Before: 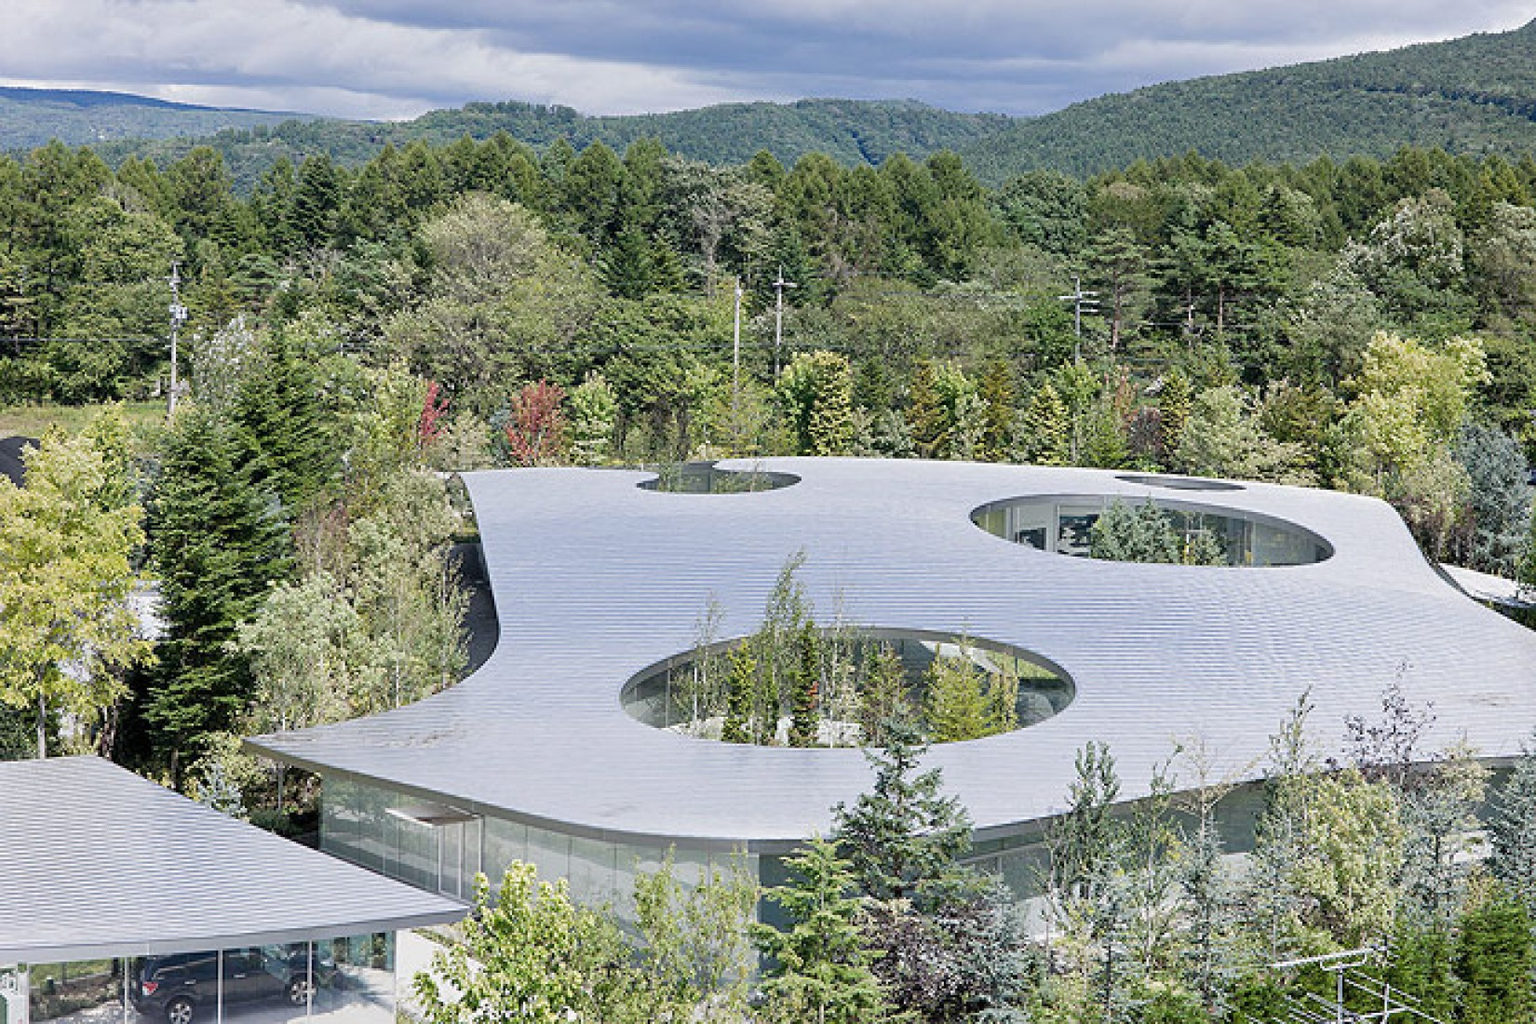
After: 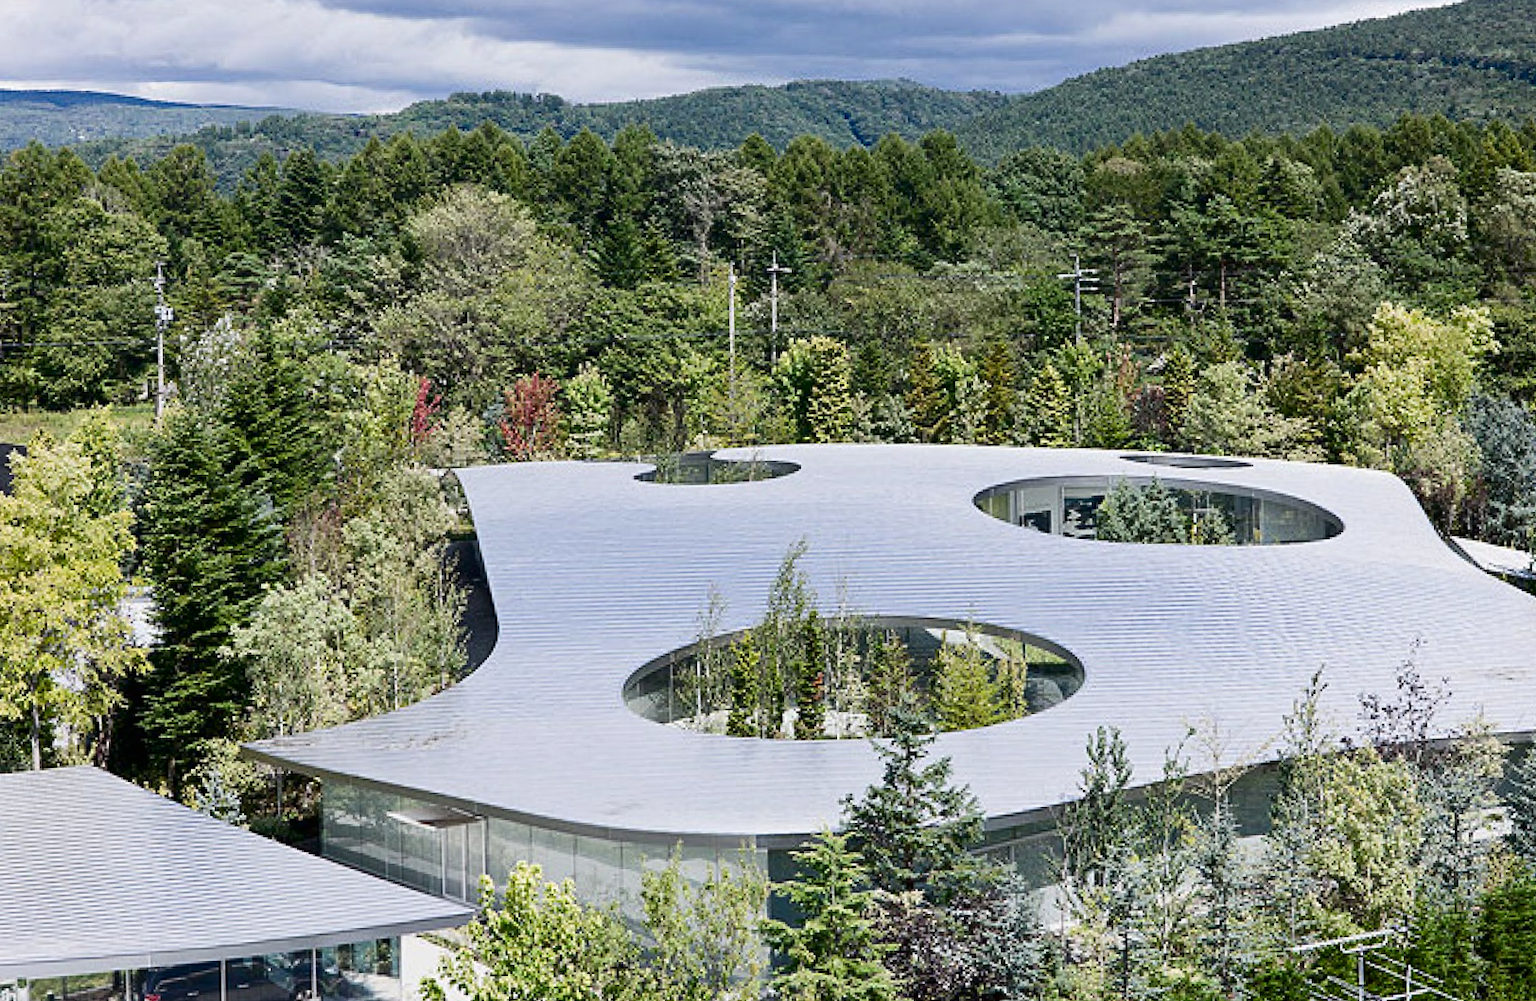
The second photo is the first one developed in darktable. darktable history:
contrast brightness saturation: contrast 0.2, brightness -0.11, saturation 0.1
local contrast: mode bilateral grid, contrast 100, coarseness 100, detail 91%, midtone range 0.2
rotate and perspective: rotation -1.42°, crop left 0.016, crop right 0.984, crop top 0.035, crop bottom 0.965
